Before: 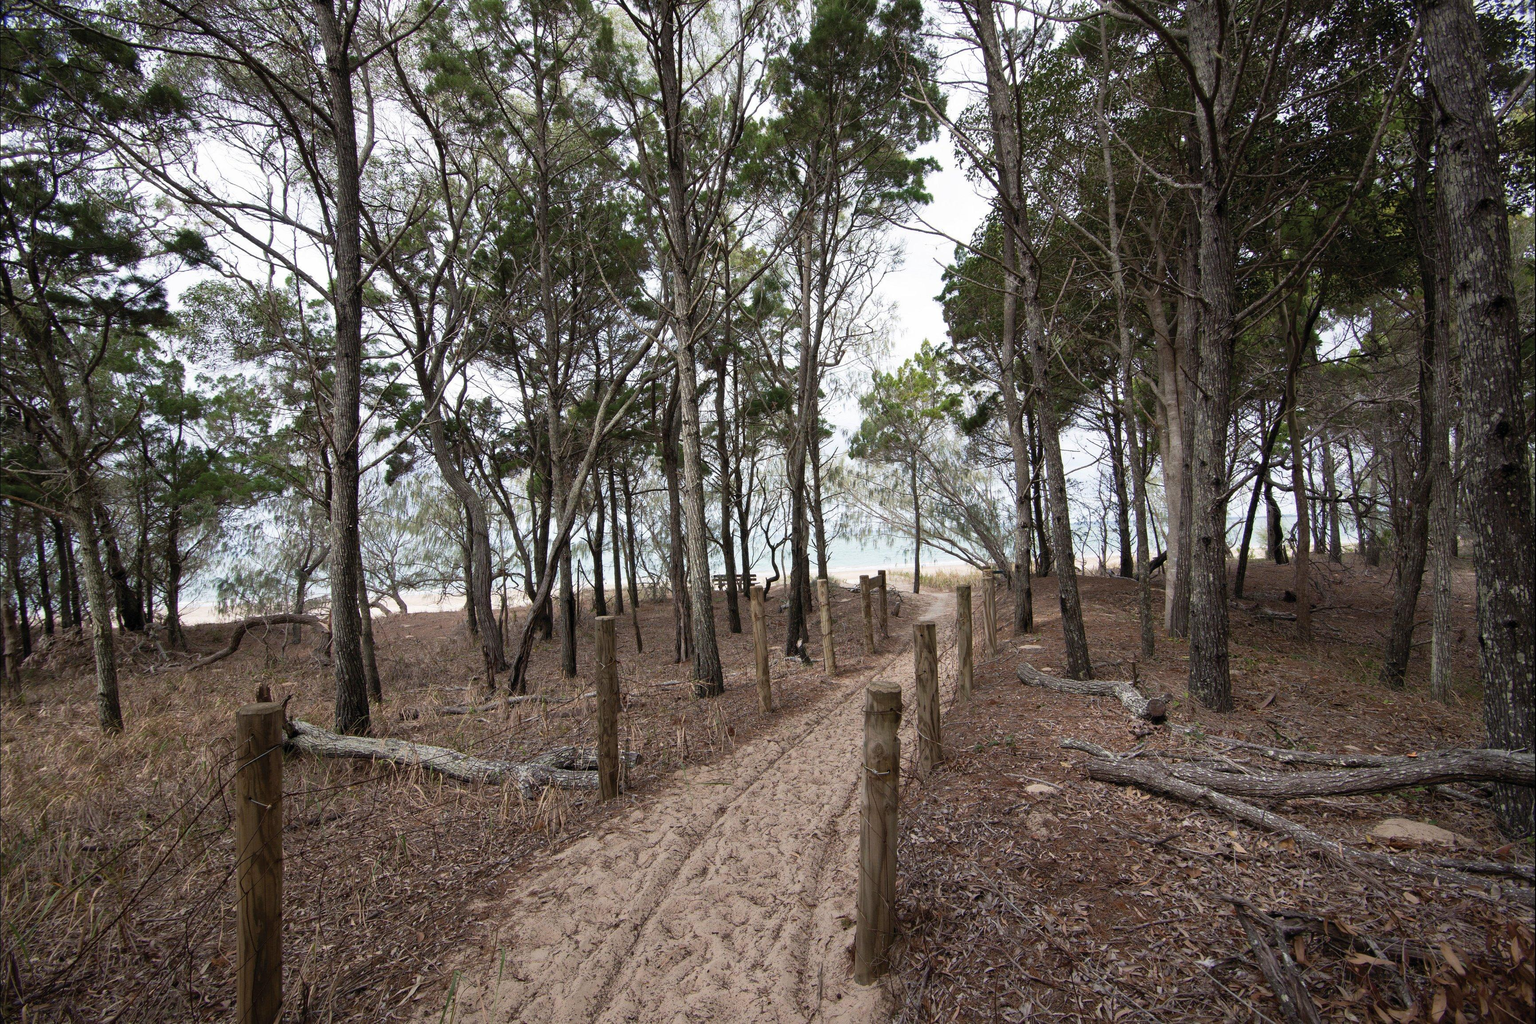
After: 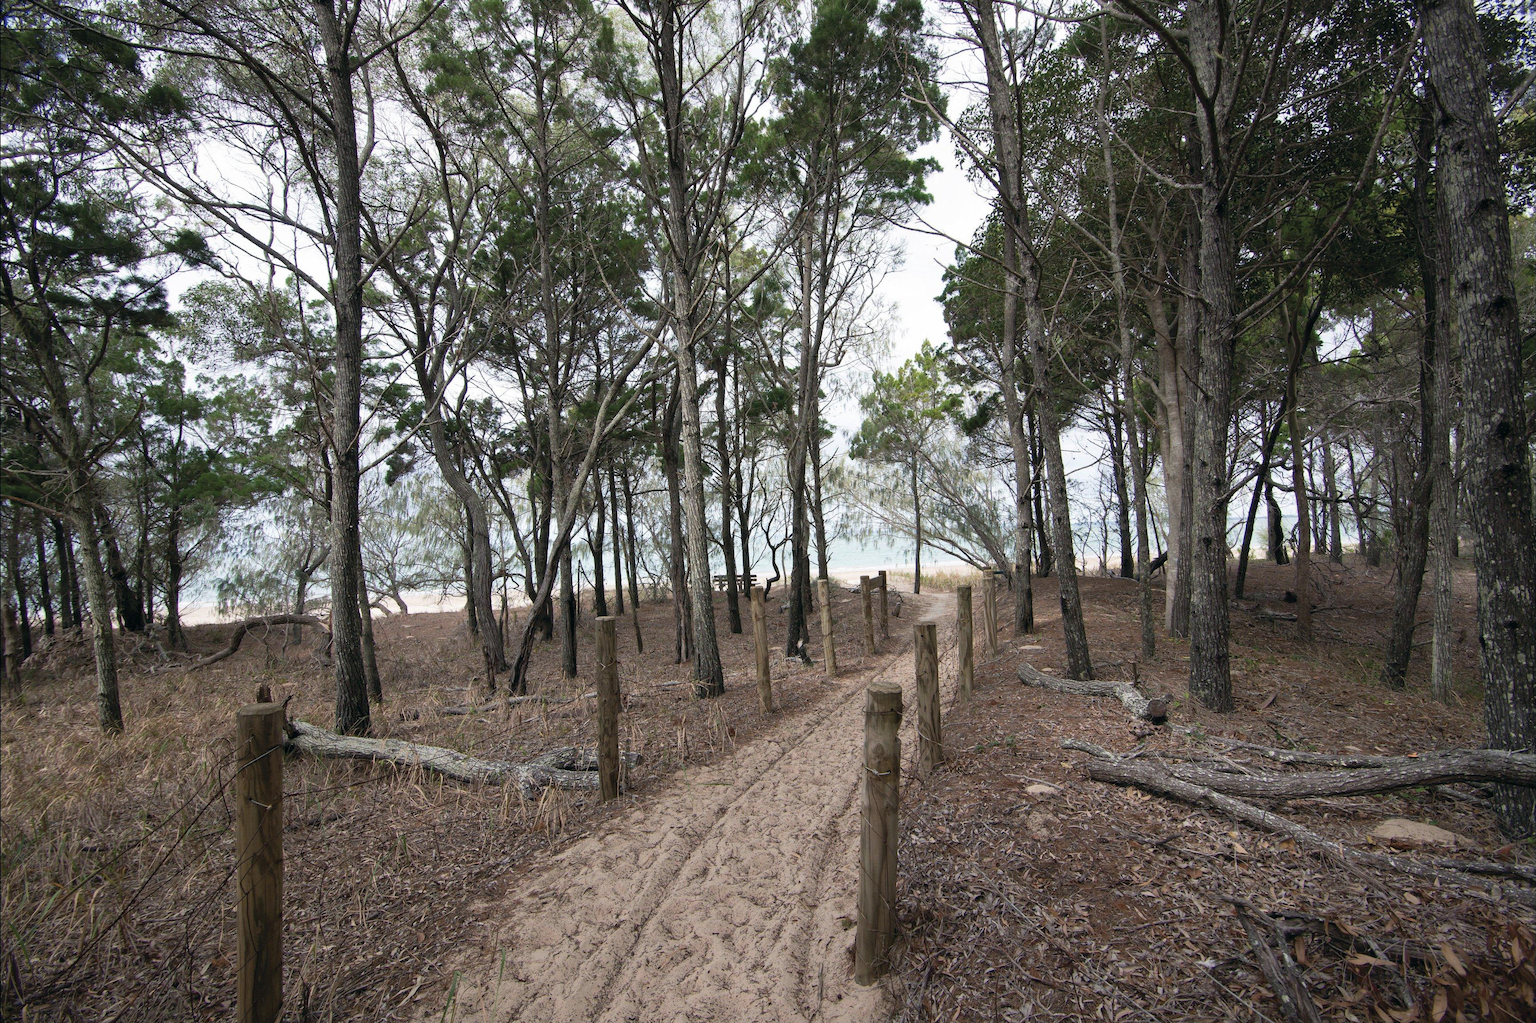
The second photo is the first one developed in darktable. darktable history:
color balance: mode lift, gamma, gain (sRGB), lift [1, 1, 1.022, 1.026]
